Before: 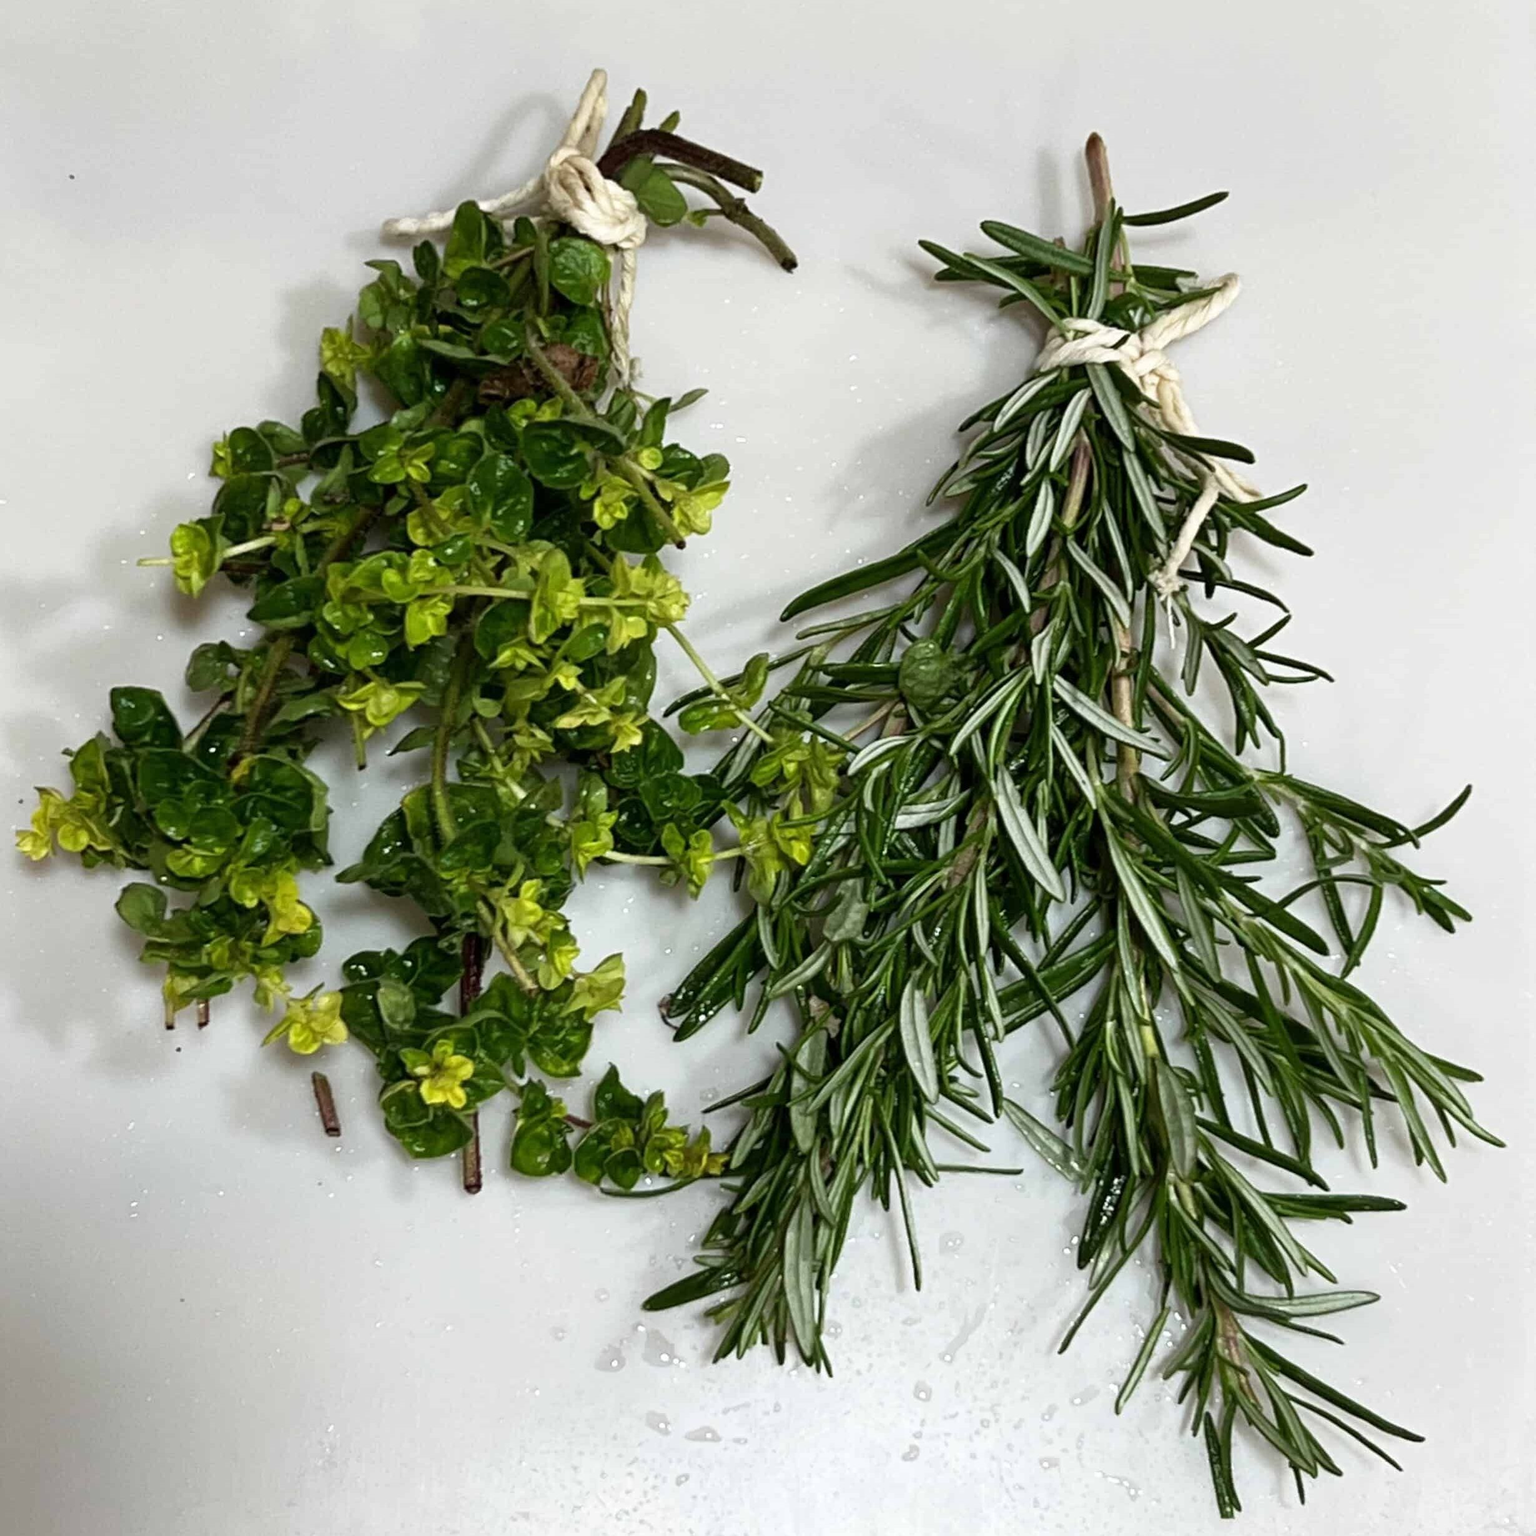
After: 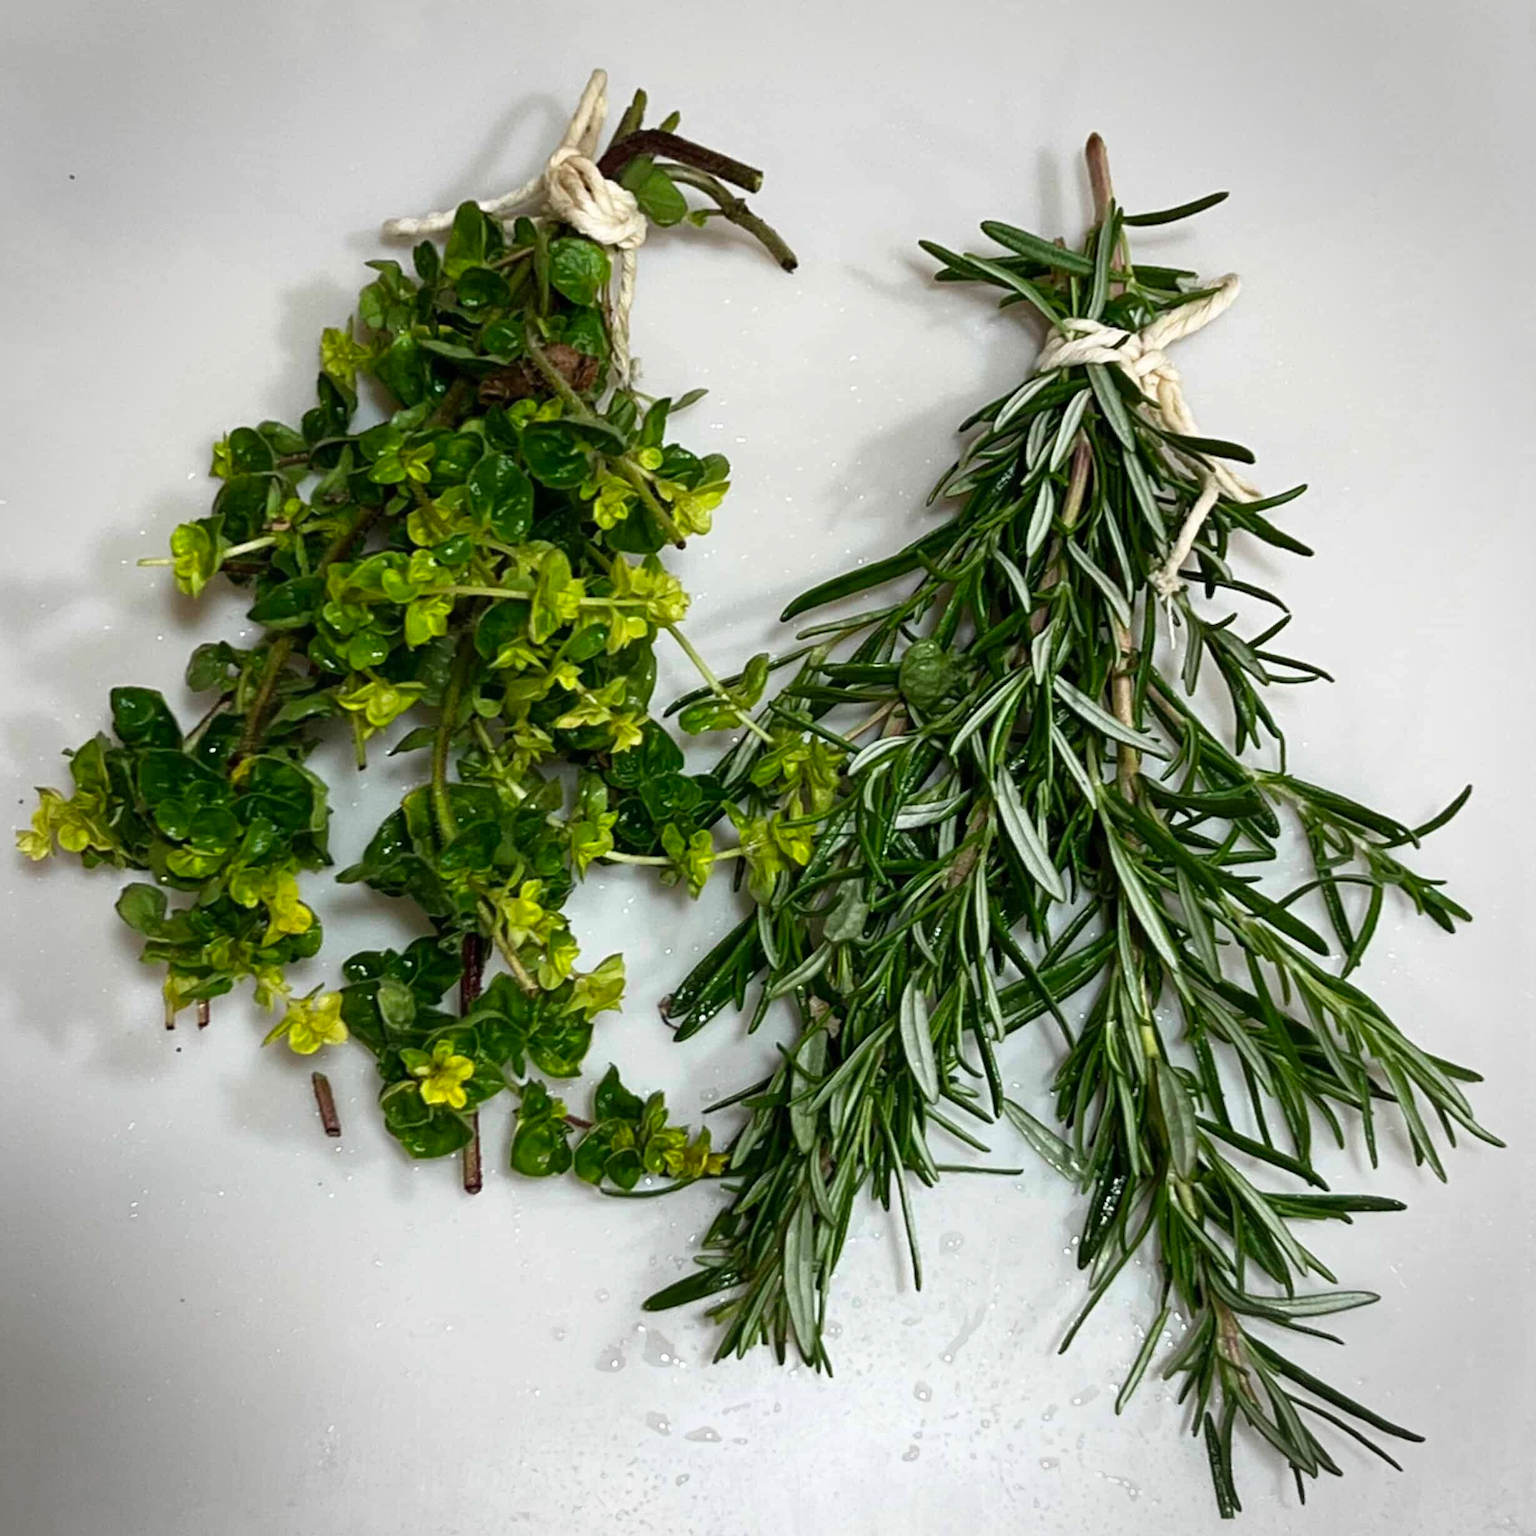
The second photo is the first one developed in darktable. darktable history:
vignetting: brightness -0.296, dithering 8-bit output, unbound false
